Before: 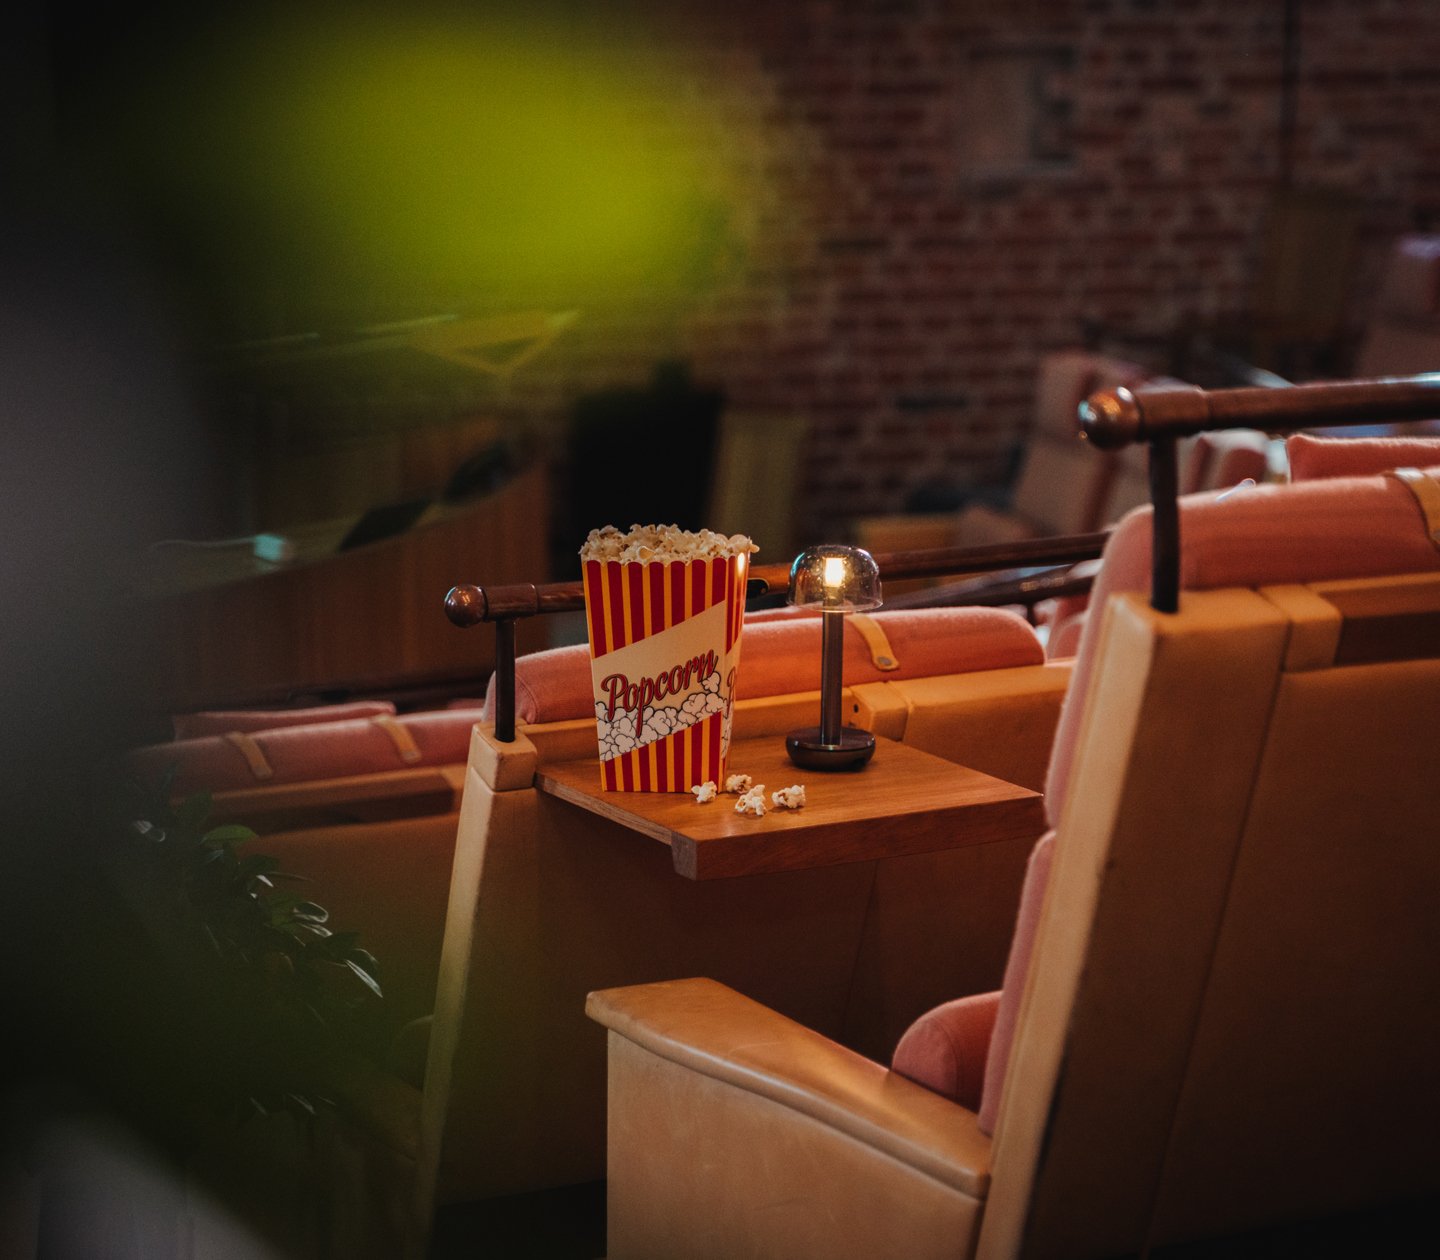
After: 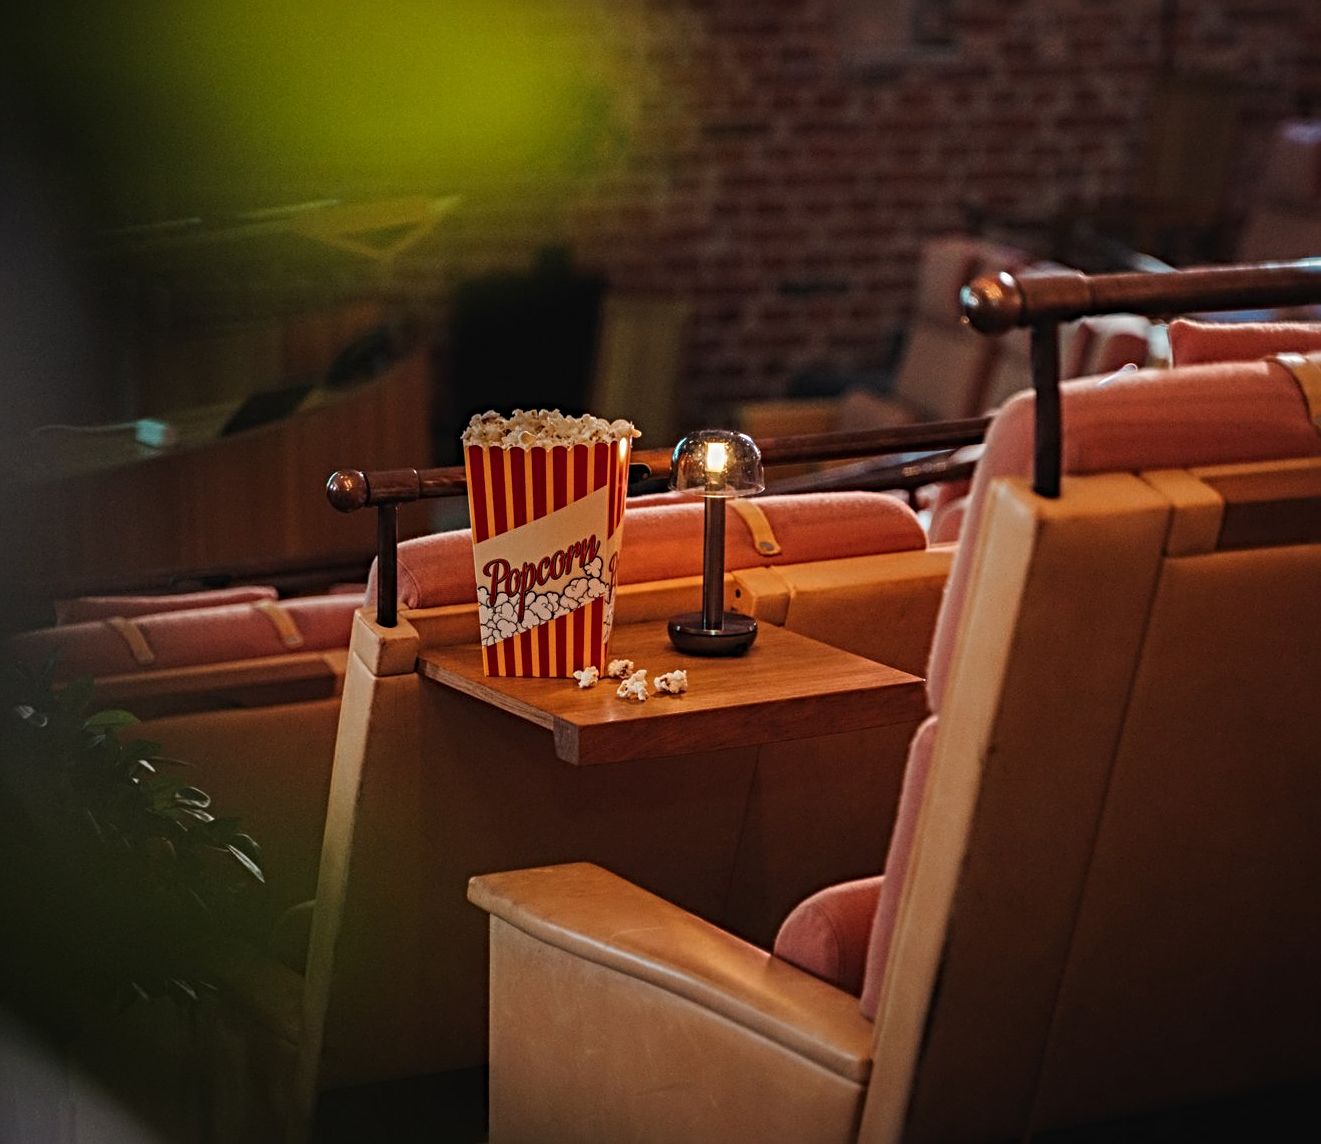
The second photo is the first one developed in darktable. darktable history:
sharpen: radius 4.873
crop and rotate: left 8.256%, top 9.14%
